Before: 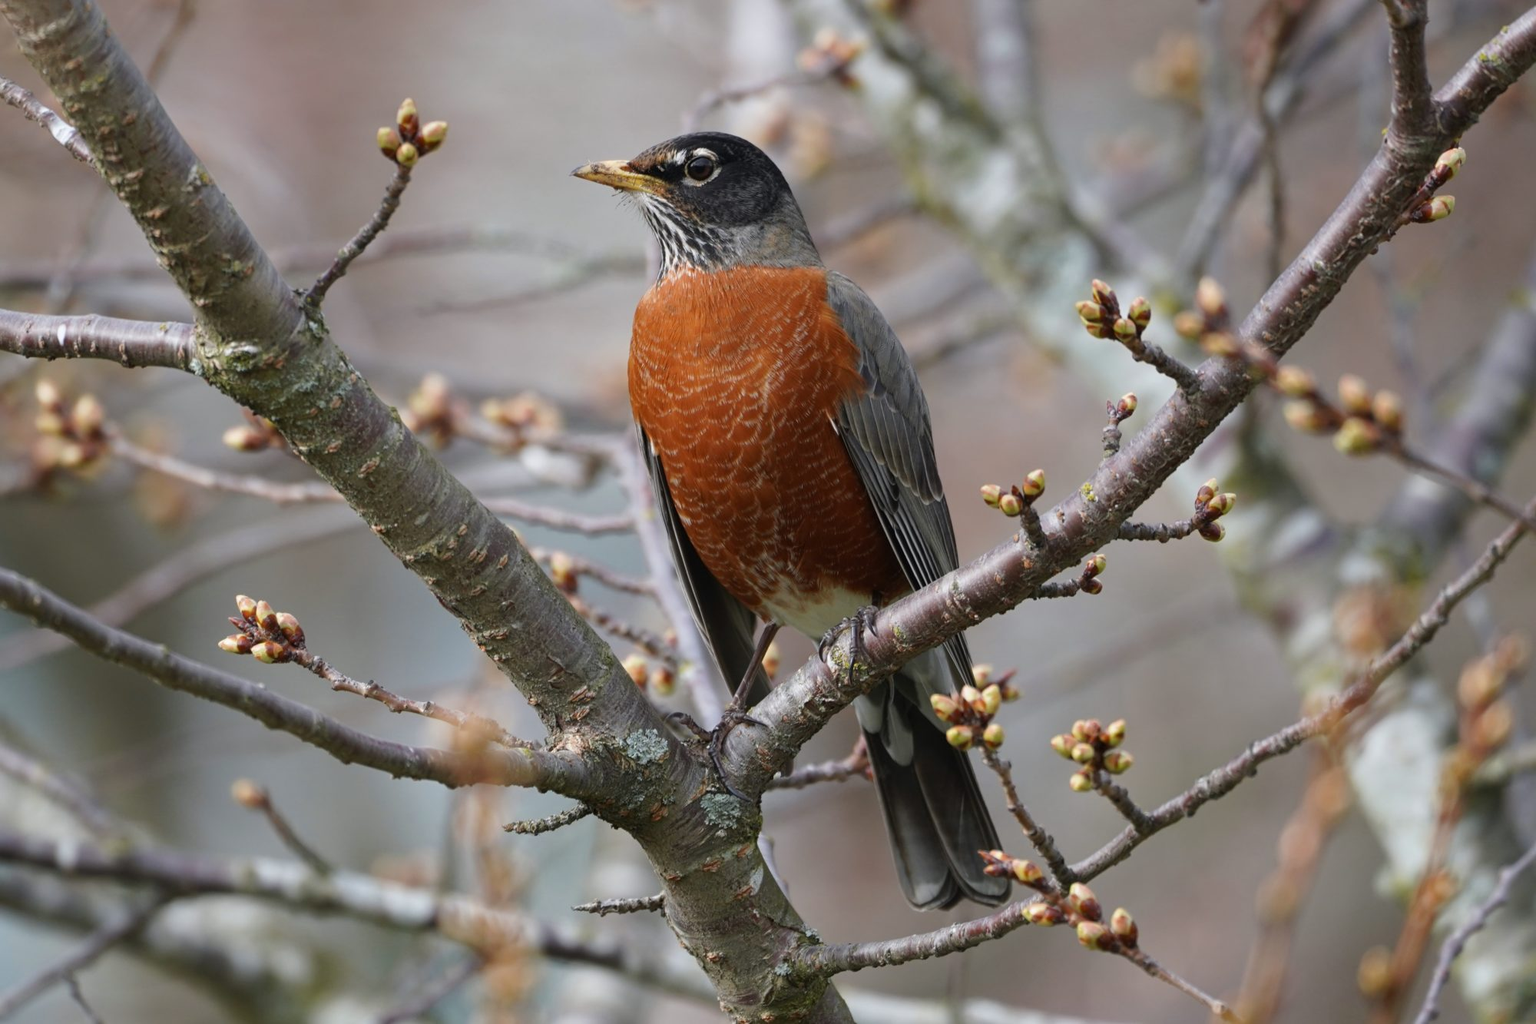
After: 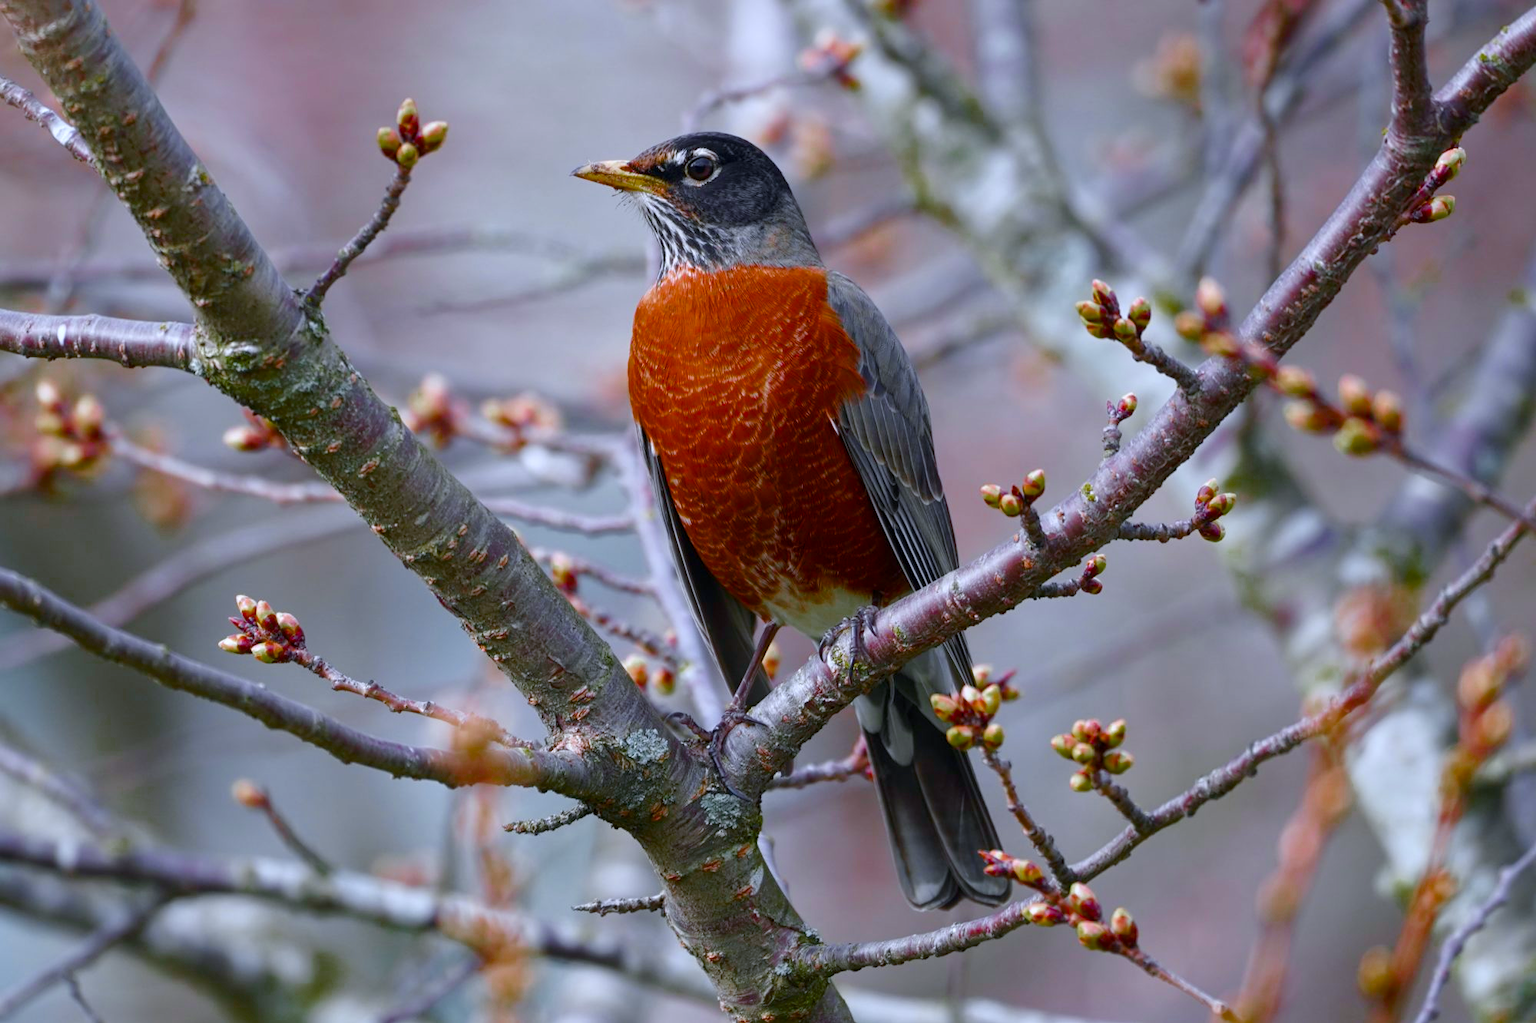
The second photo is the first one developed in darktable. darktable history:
local contrast: highlights 100%, shadows 99%, detail 119%, midtone range 0.2
color calibration: illuminant as shot in camera, x 0.37, y 0.382, temperature 4313.68 K
color zones: curves: ch0 [(0, 0.48) (0.209, 0.398) (0.305, 0.332) (0.429, 0.493) (0.571, 0.5) (0.714, 0.5) (0.857, 0.5) (1, 0.48)]; ch1 [(0, 0.633) (0.143, 0.586) (0.286, 0.489) (0.429, 0.448) (0.571, 0.31) (0.714, 0.335) (0.857, 0.492) (1, 0.633)]; ch2 [(0, 0.448) (0.143, 0.498) (0.286, 0.5) (0.429, 0.5) (0.571, 0.5) (0.714, 0.5) (0.857, 0.5) (1, 0.448)]
color balance rgb: perceptual saturation grading › global saturation 20%, perceptual saturation grading › highlights -25.436%, perceptual saturation grading › shadows 49.402%, global vibrance 44.804%
